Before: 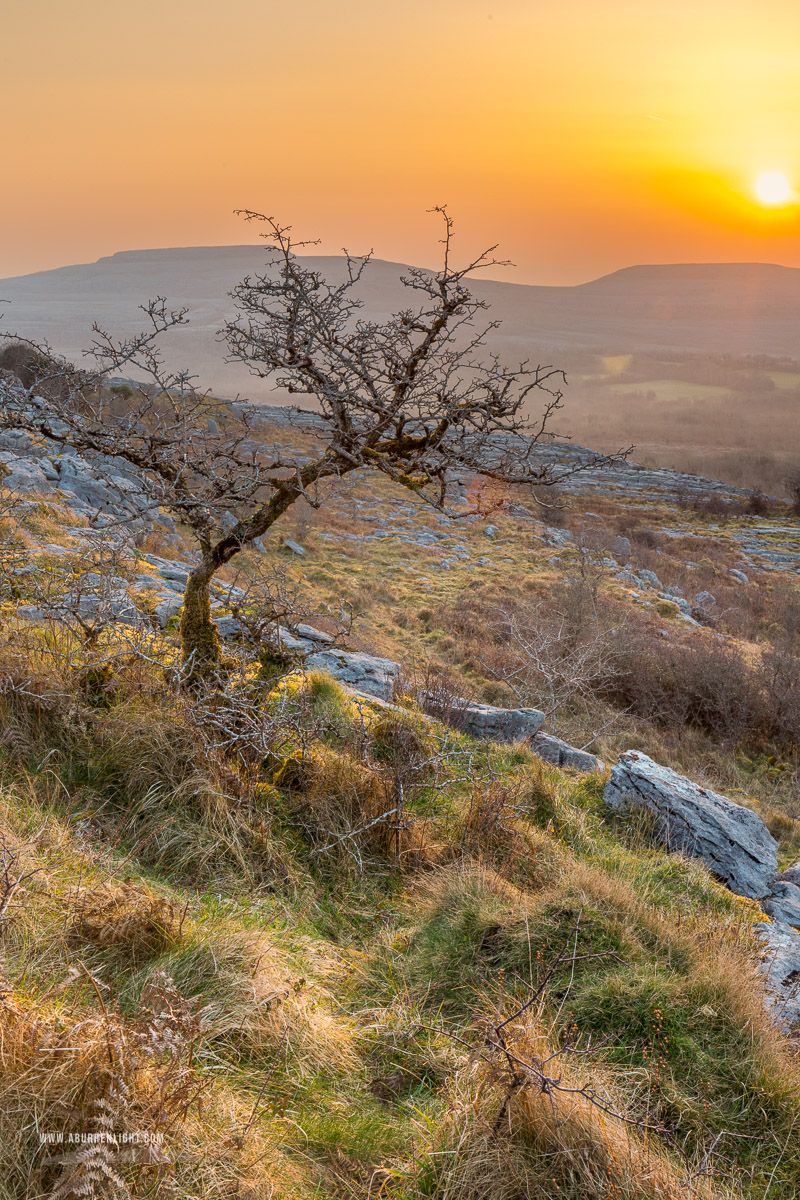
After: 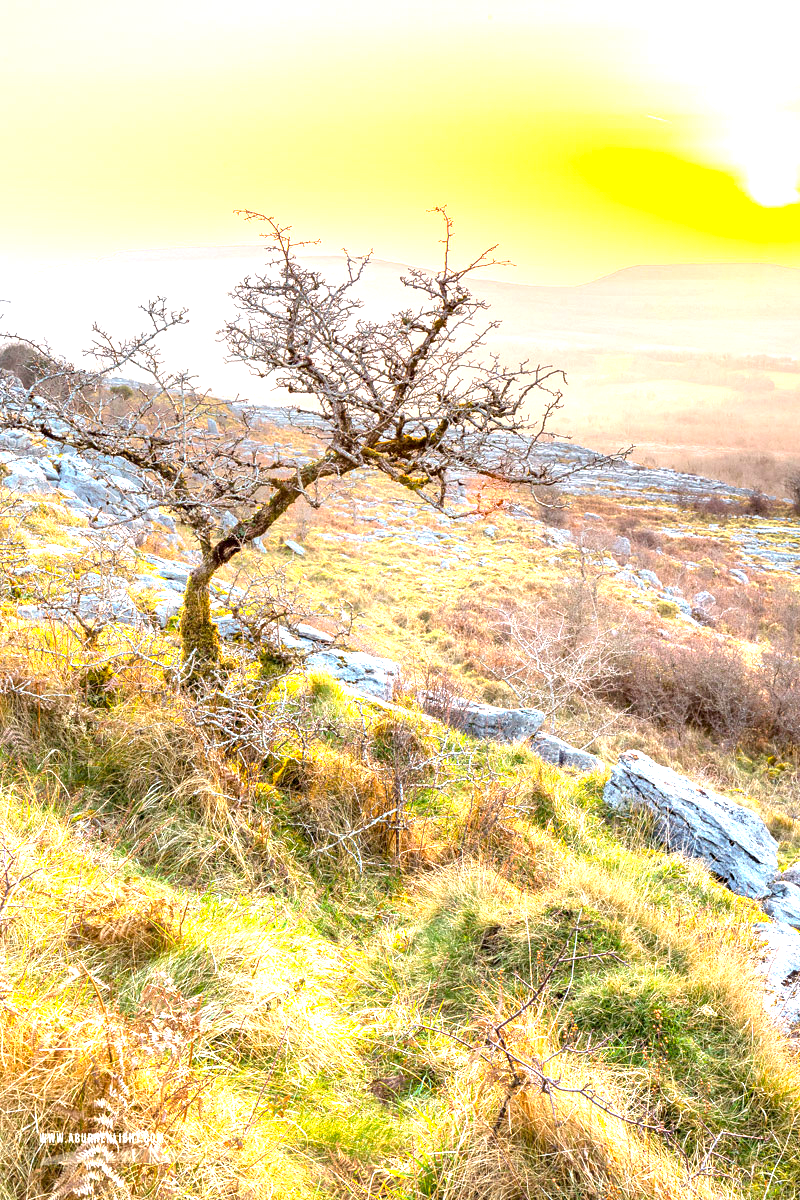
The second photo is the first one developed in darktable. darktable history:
color balance rgb: perceptual saturation grading › global saturation 10%, global vibrance 10%
exposure: black level correction 0.001, exposure 1.398 EV, compensate exposure bias true, compensate highlight preservation false
